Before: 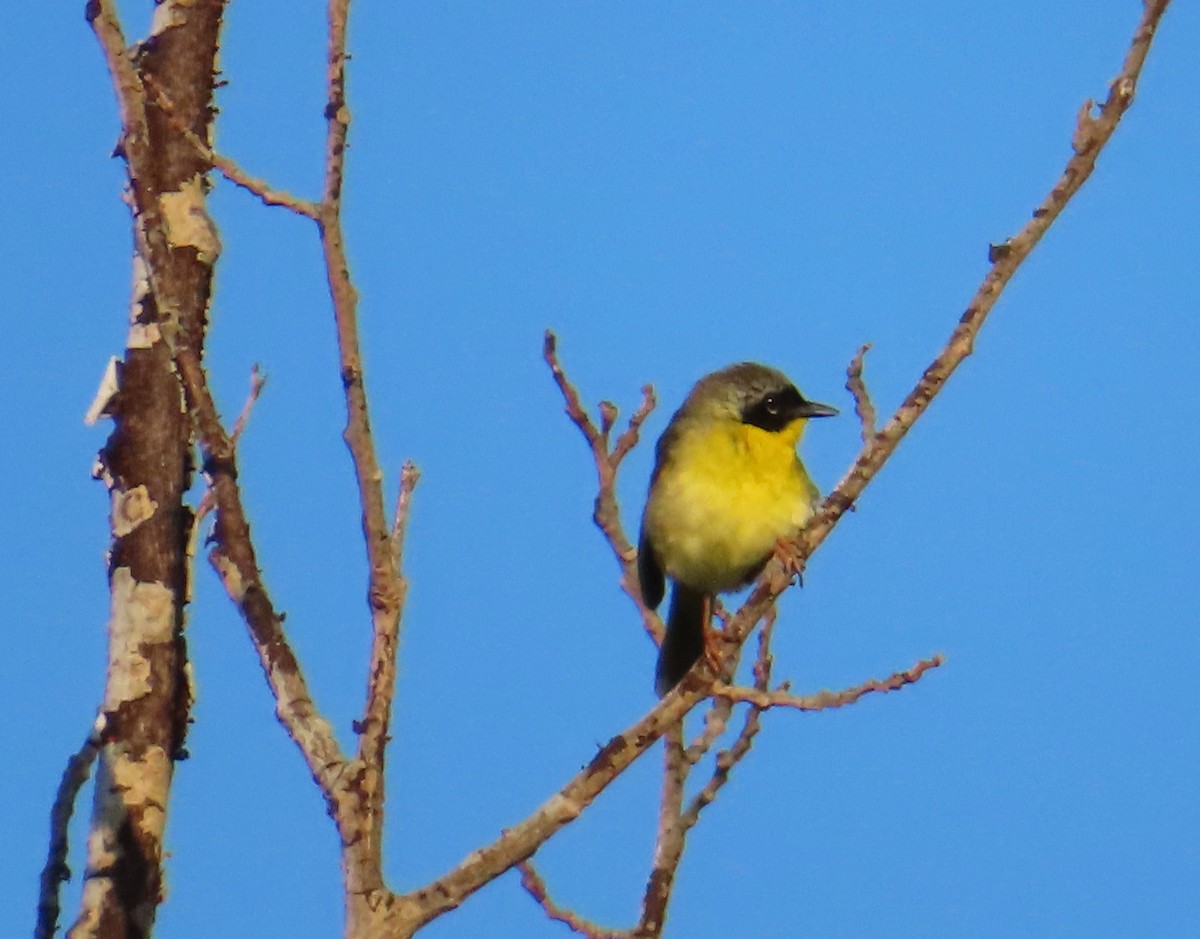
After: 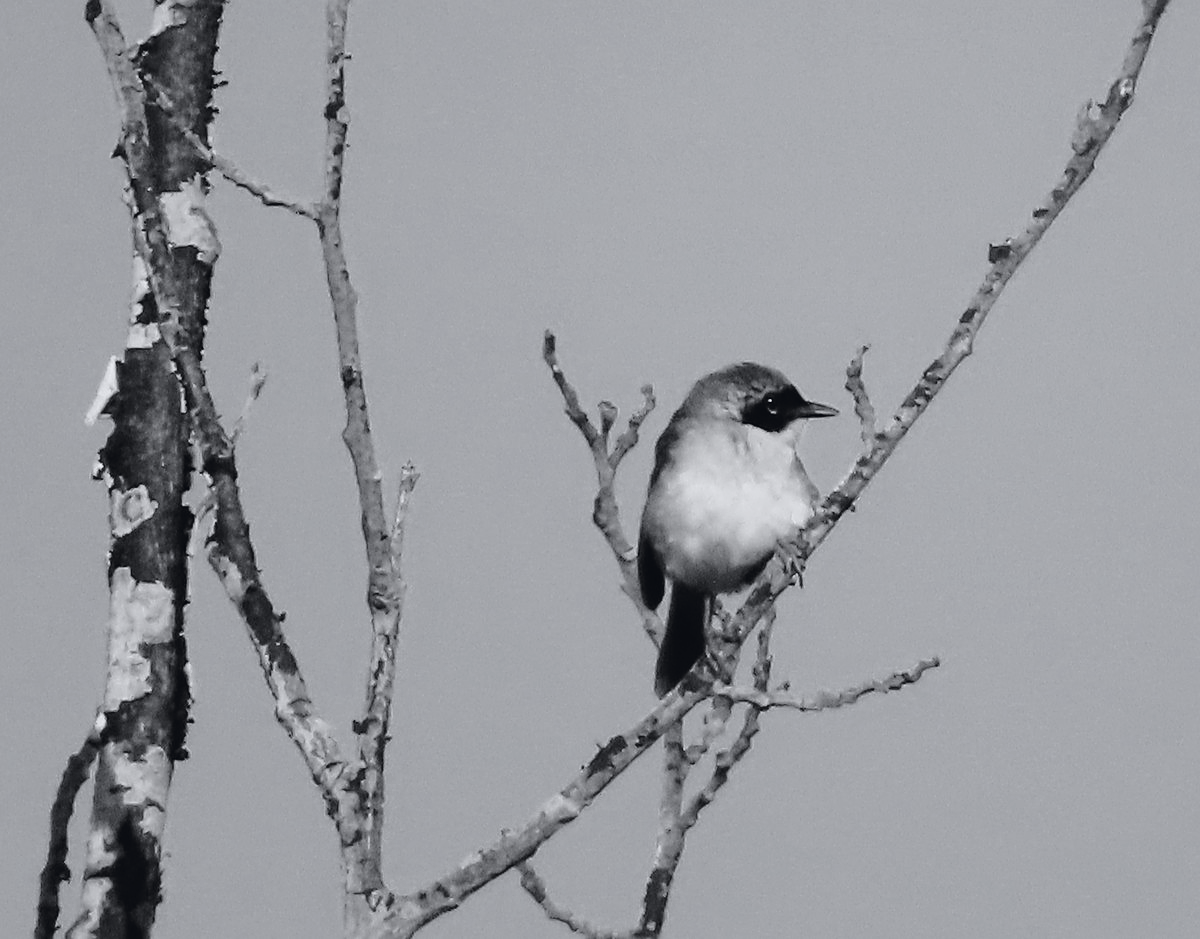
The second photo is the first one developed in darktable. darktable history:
sharpen: on, module defaults
tone curve: curves: ch0 [(0, 0.023) (0.104, 0.058) (0.21, 0.162) (0.469, 0.524) (0.579, 0.65) (0.725, 0.8) (0.858, 0.903) (1, 0.974)]; ch1 [(0, 0) (0.414, 0.395) (0.447, 0.447) (0.502, 0.501) (0.521, 0.512) (0.566, 0.566) (0.618, 0.61) (0.654, 0.642) (1, 1)]; ch2 [(0, 0) (0.369, 0.388) (0.437, 0.453) (0.492, 0.485) (0.524, 0.508) (0.553, 0.566) (0.583, 0.608) (1, 1)], color space Lab, independent channels, preserve colors none
contrast brightness saturation: saturation -0.989
